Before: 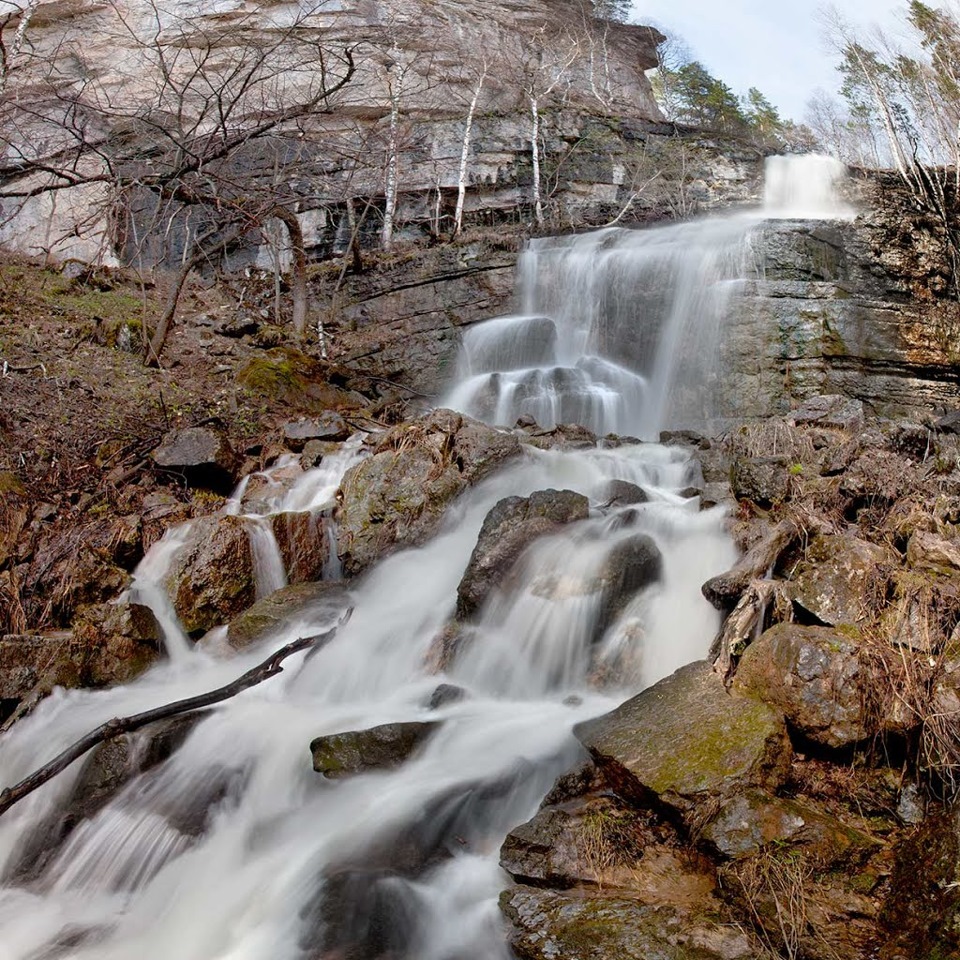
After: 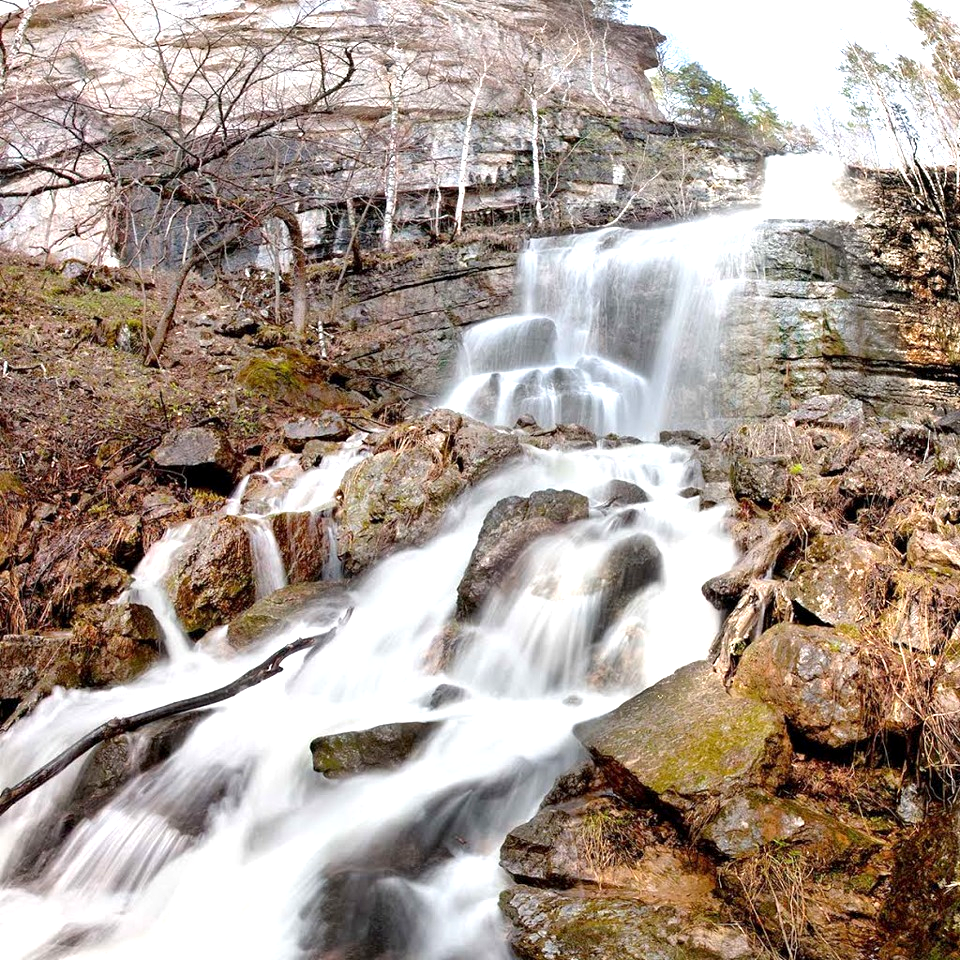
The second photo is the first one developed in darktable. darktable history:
exposure: black level correction 0.001, exposure 1.047 EV, compensate highlight preservation false
